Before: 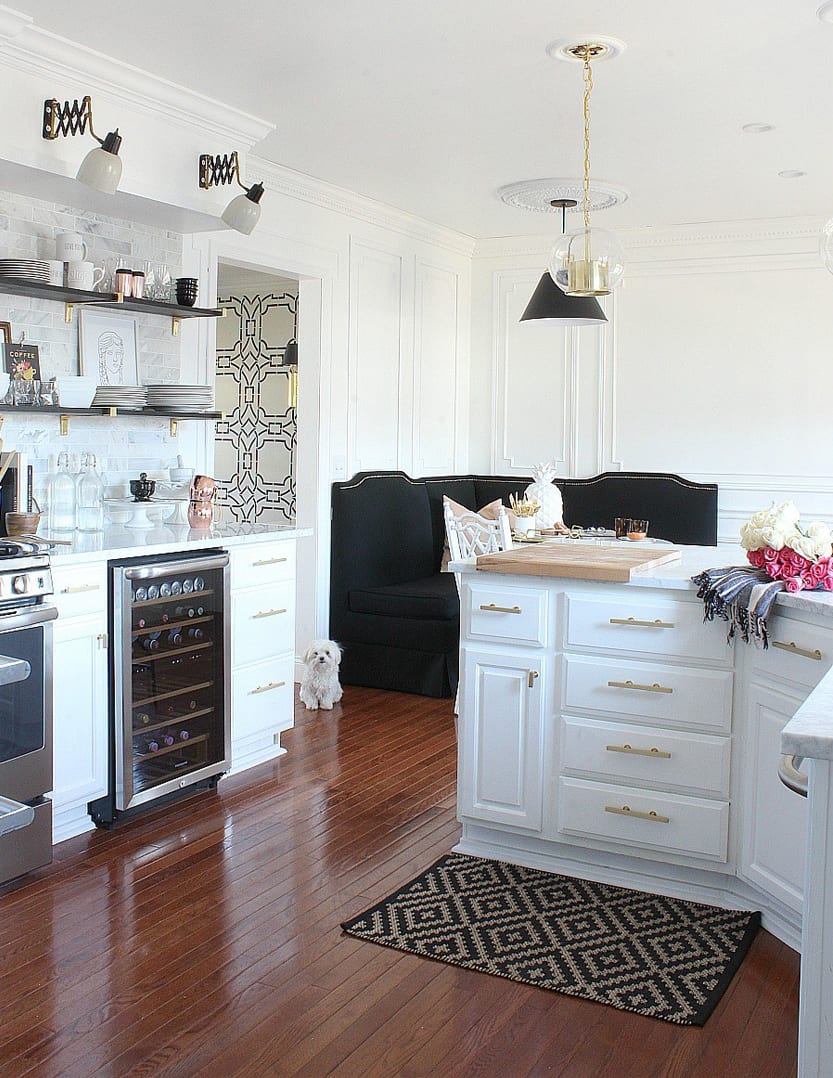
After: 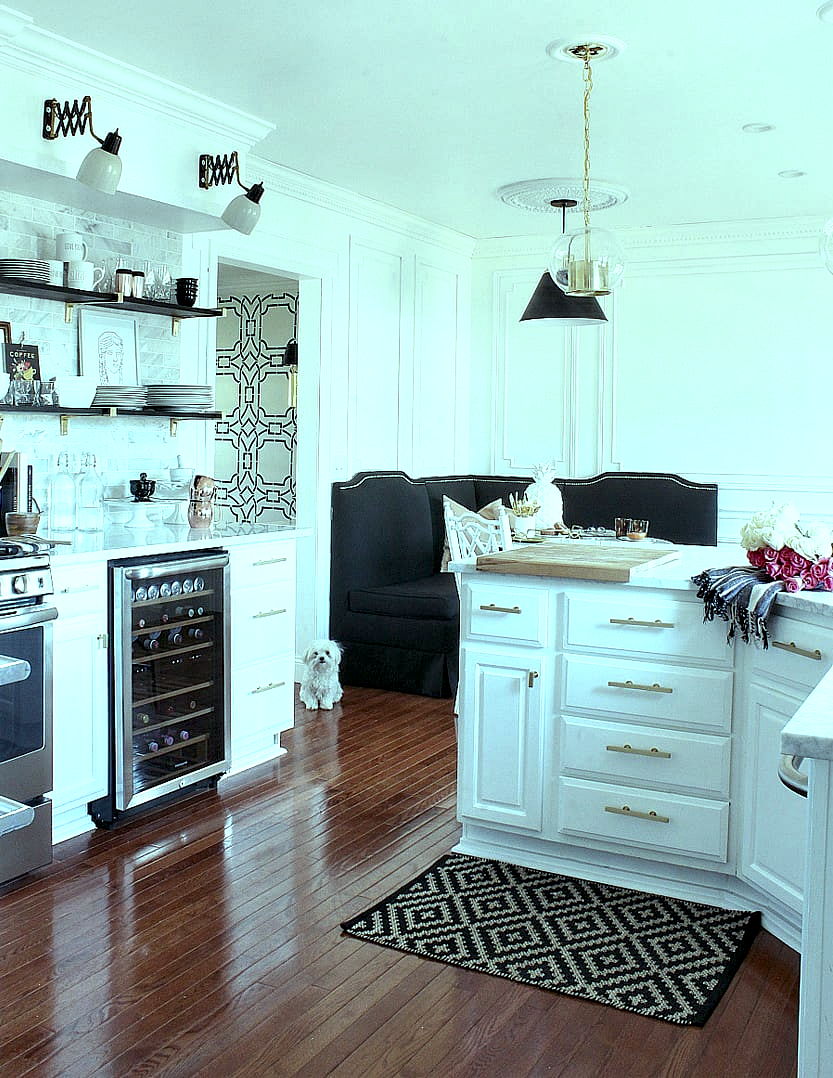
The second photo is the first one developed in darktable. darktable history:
contrast equalizer: y [[0.601, 0.6, 0.598, 0.598, 0.6, 0.601], [0.5 ×6], [0.5 ×6], [0 ×6], [0 ×6]]
color balance: mode lift, gamma, gain (sRGB), lift [0.997, 0.979, 1.021, 1.011], gamma [1, 1.084, 0.916, 0.998], gain [1, 0.87, 1.13, 1.101], contrast 4.55%, contrast fulcrum 38.24%, output saturation 104.09%
